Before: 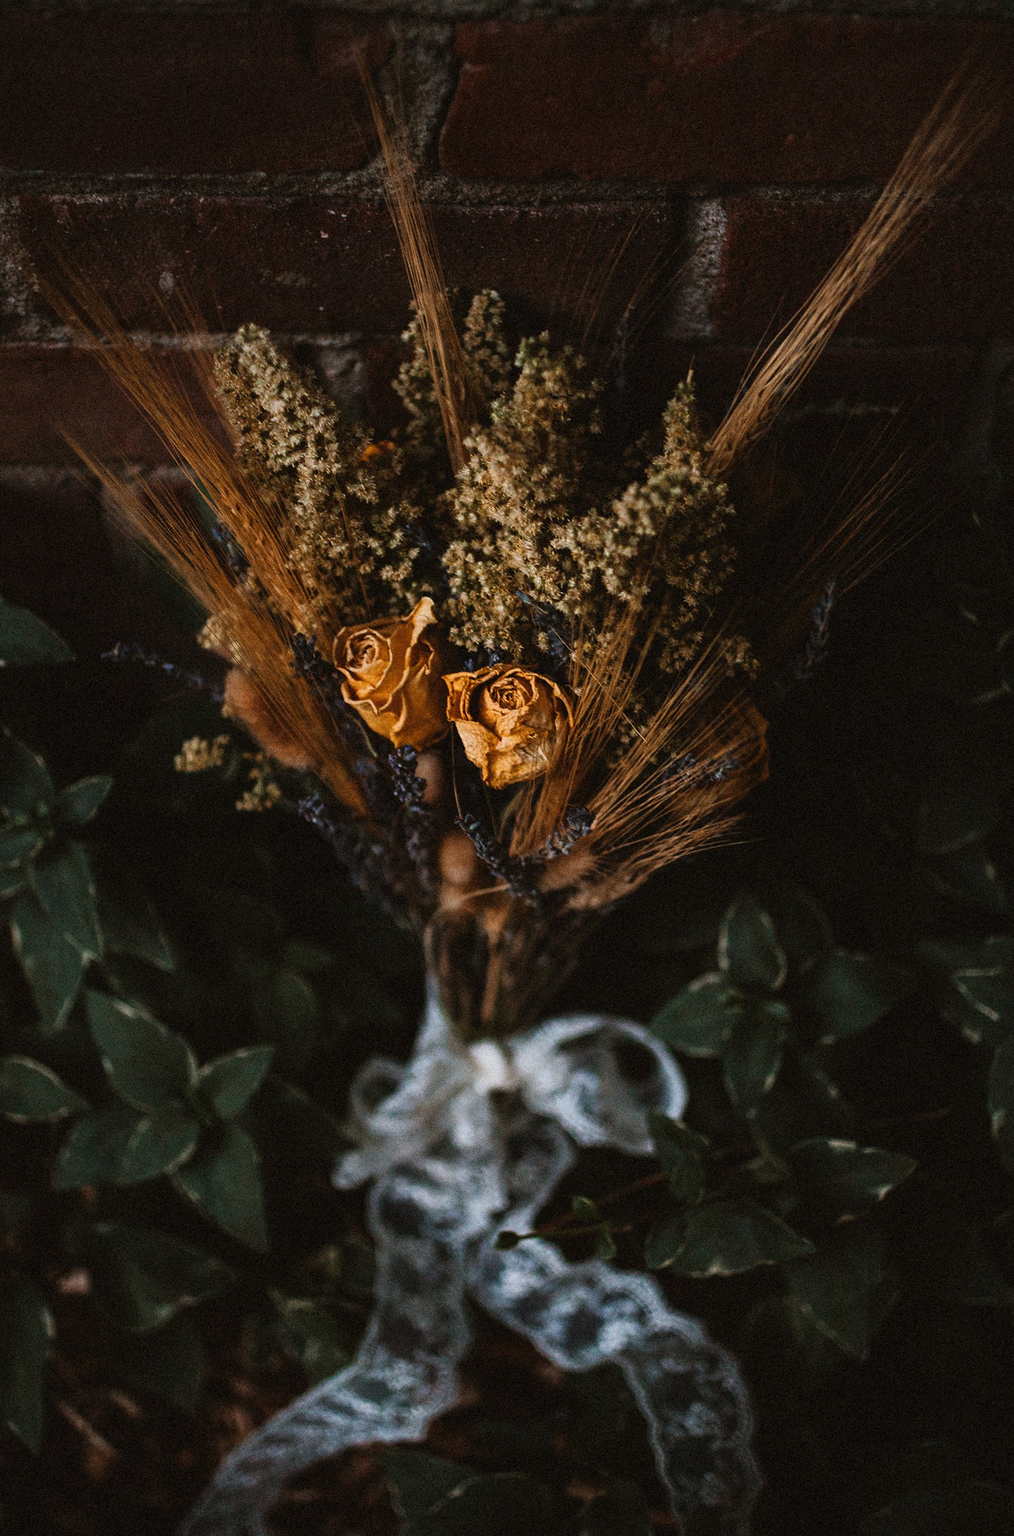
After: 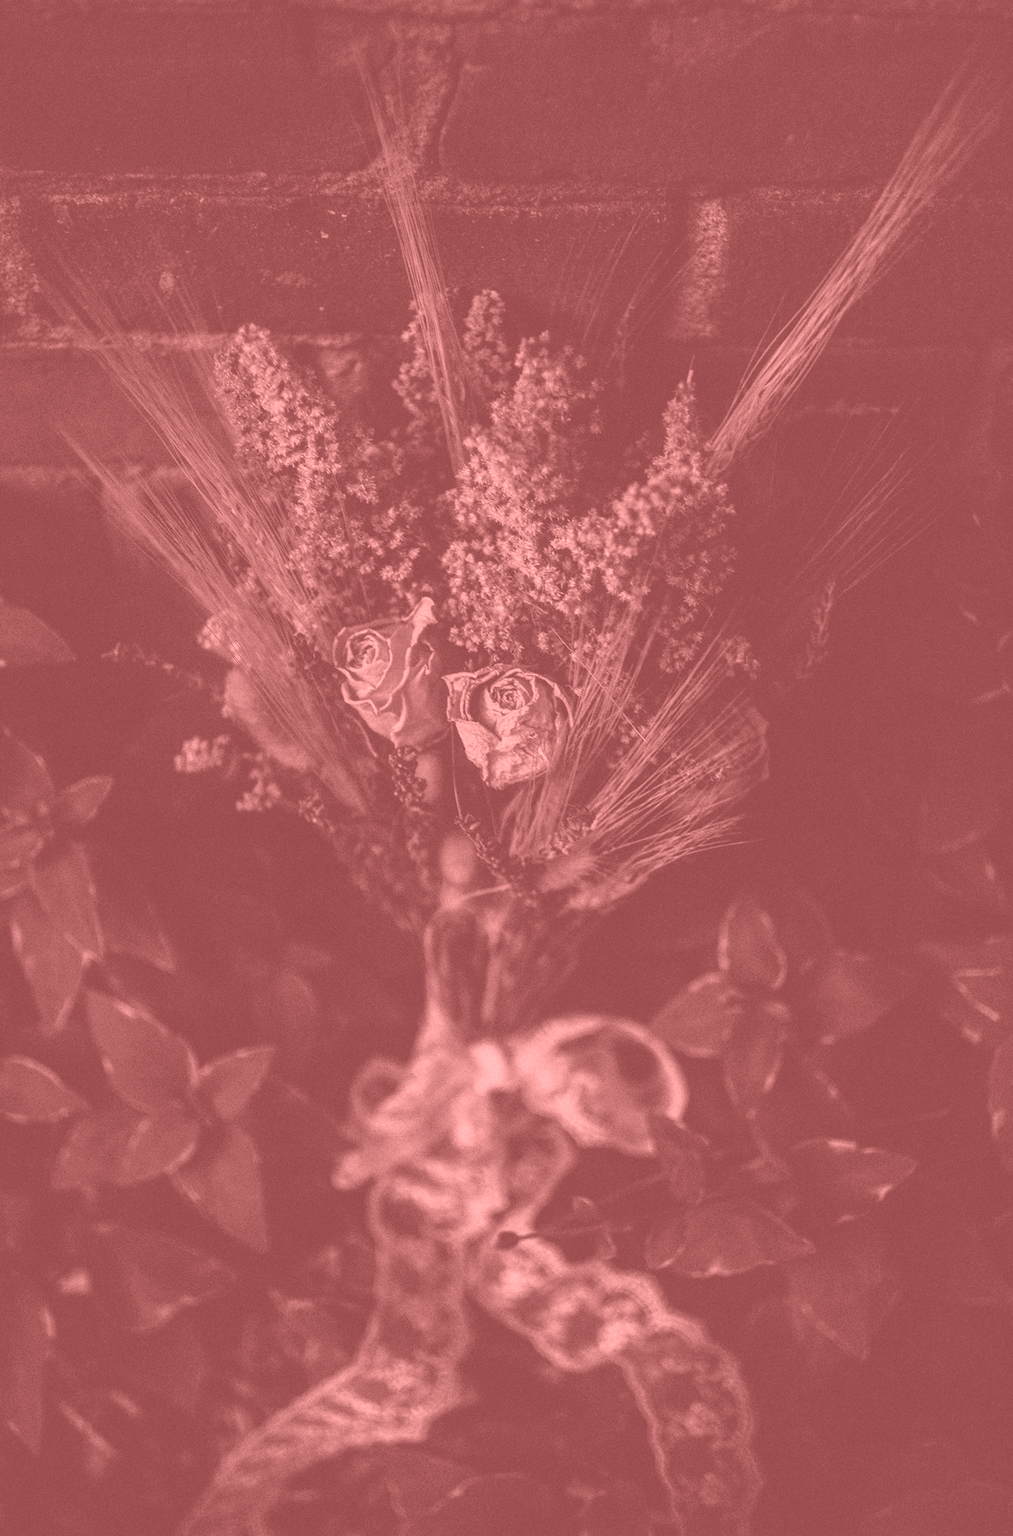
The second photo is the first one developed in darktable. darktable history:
local contrast: on, module defaults
colorize: saturation 51%, source mix 50.67%, lightness 50.67%
